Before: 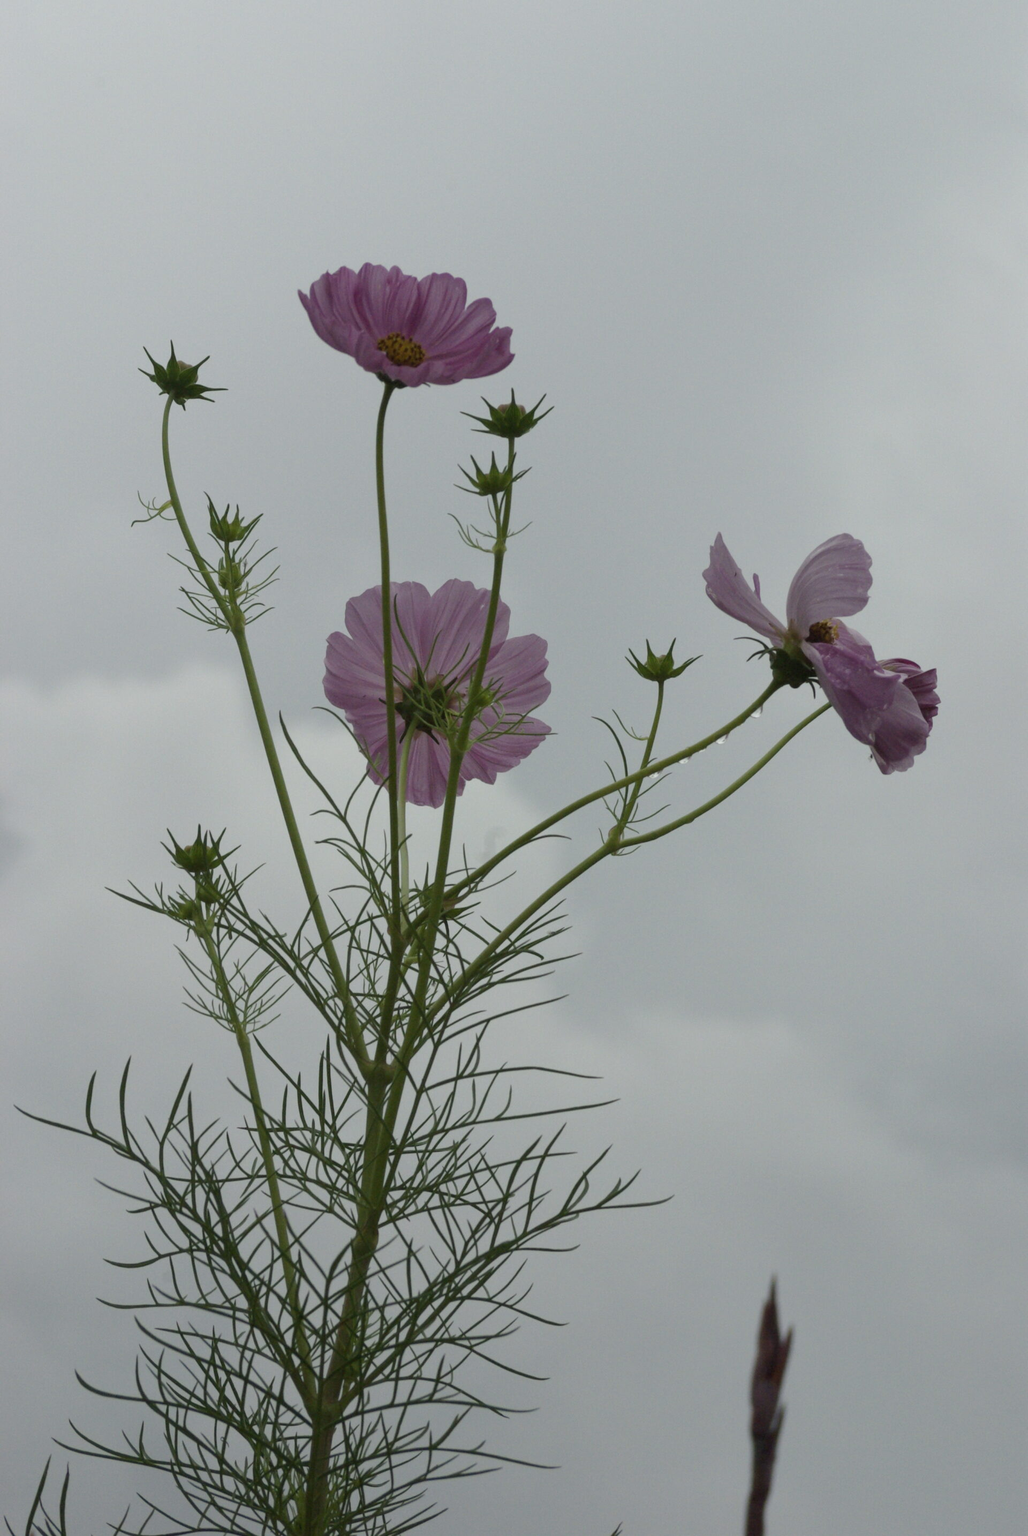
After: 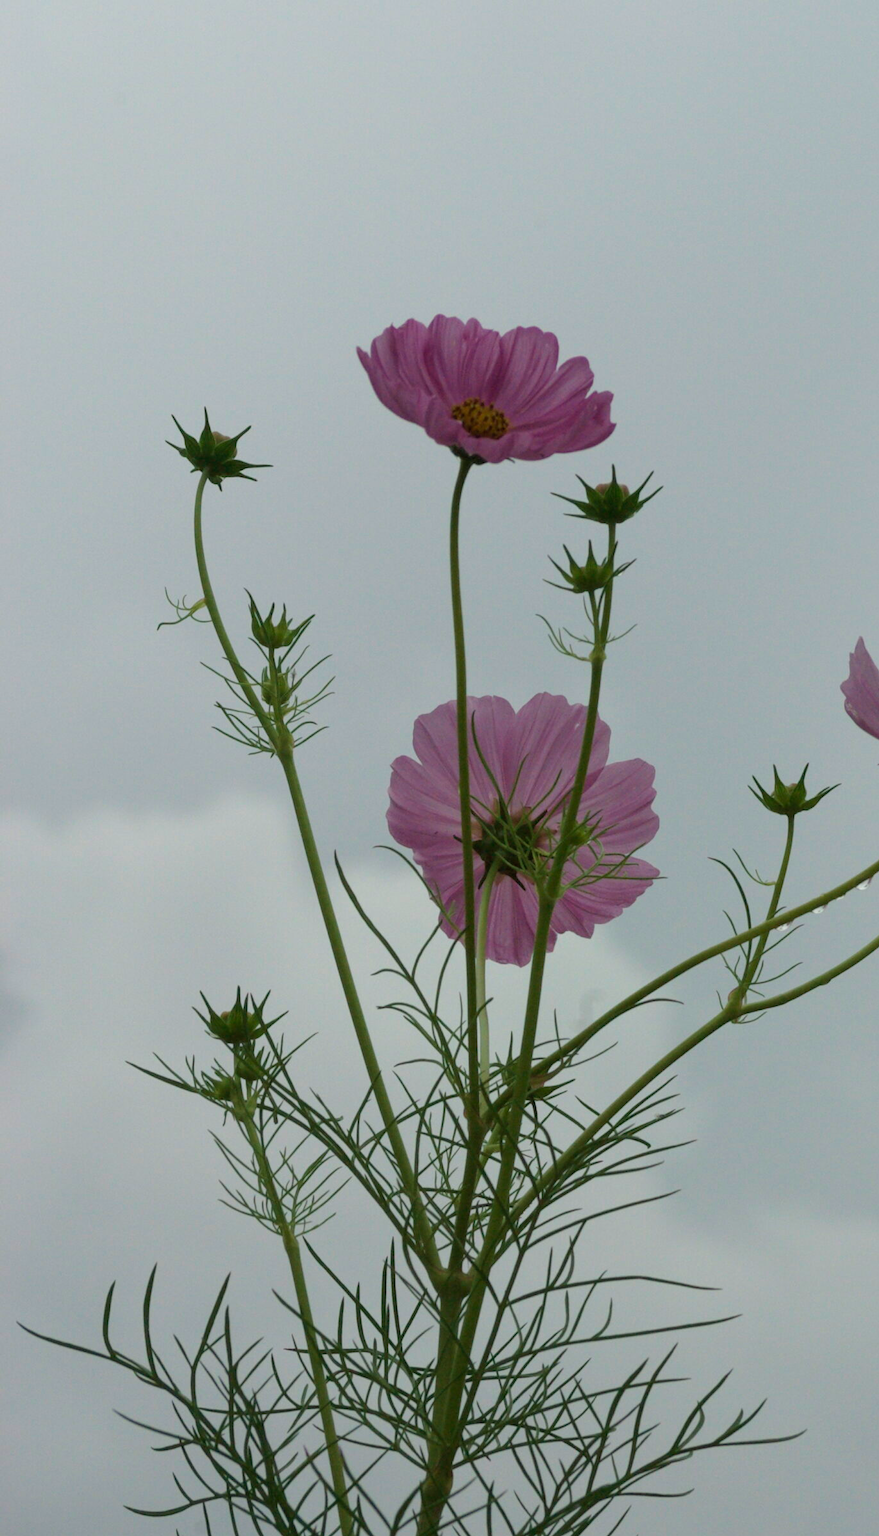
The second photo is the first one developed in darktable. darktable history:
crop: right 28.484%, bottom 16.384%
velvia: on, module defaults
